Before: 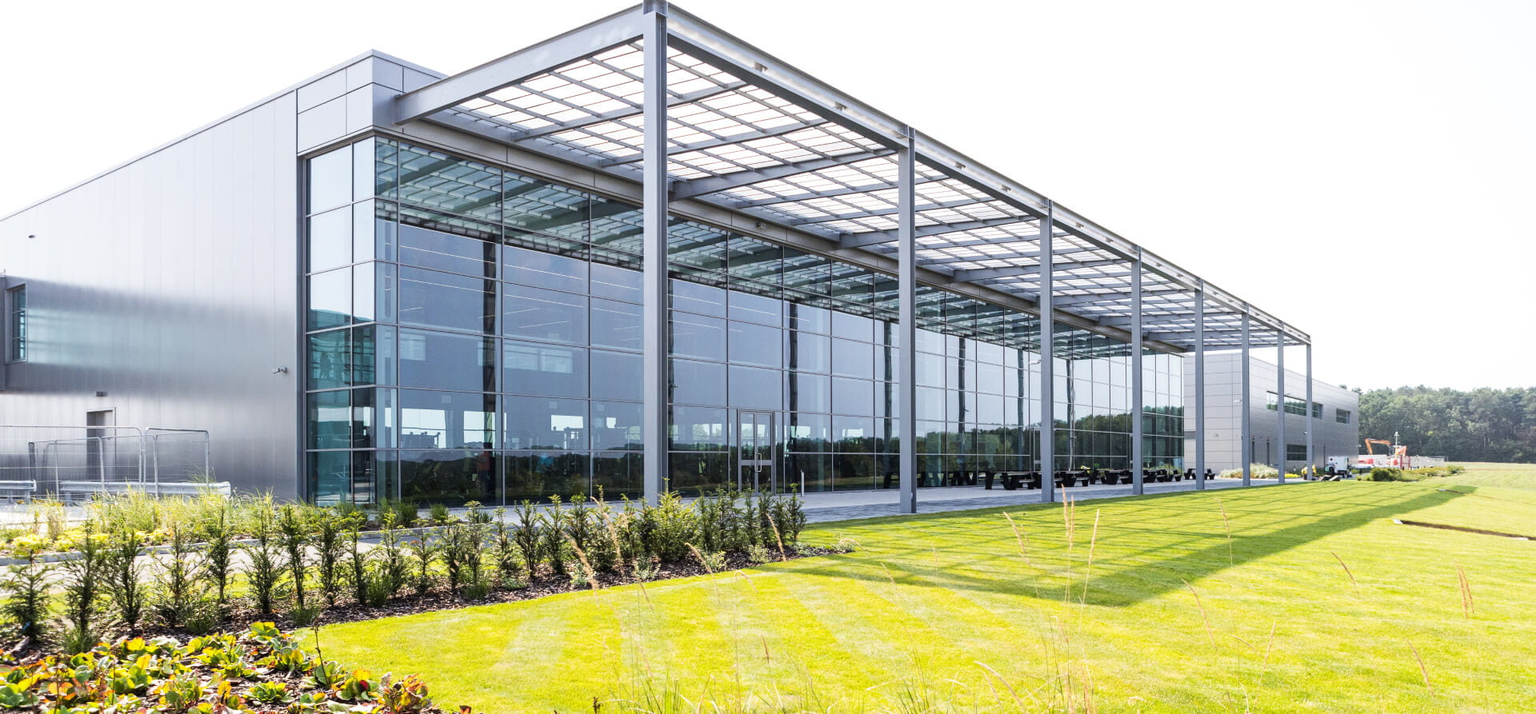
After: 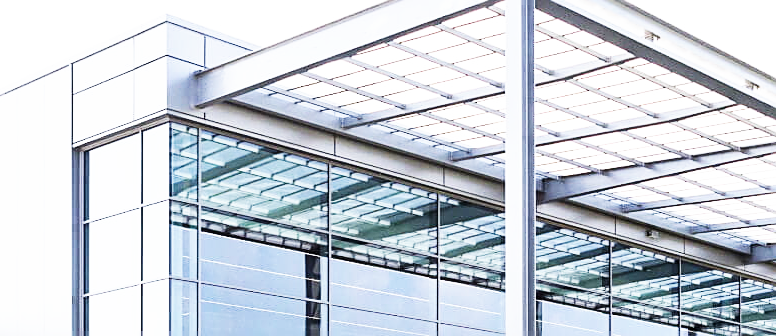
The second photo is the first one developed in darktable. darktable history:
sharpen: on, module defaults
tone equalizer: edges refinement/feathering 500, mask exposure compensation -1.57 EV, preserve details no
crop: left 15.619%, top 5.437%, right 43.942%, bottom 56.899%
base curve: curves: ch0 [(0, 0) (0.007, 0.004) (0.027, 0.03) (0.046, 0.07) (0.207, 0.54) (0.442, 0.872) (0.673, 0.972) (1, 1)], preserve colors none
